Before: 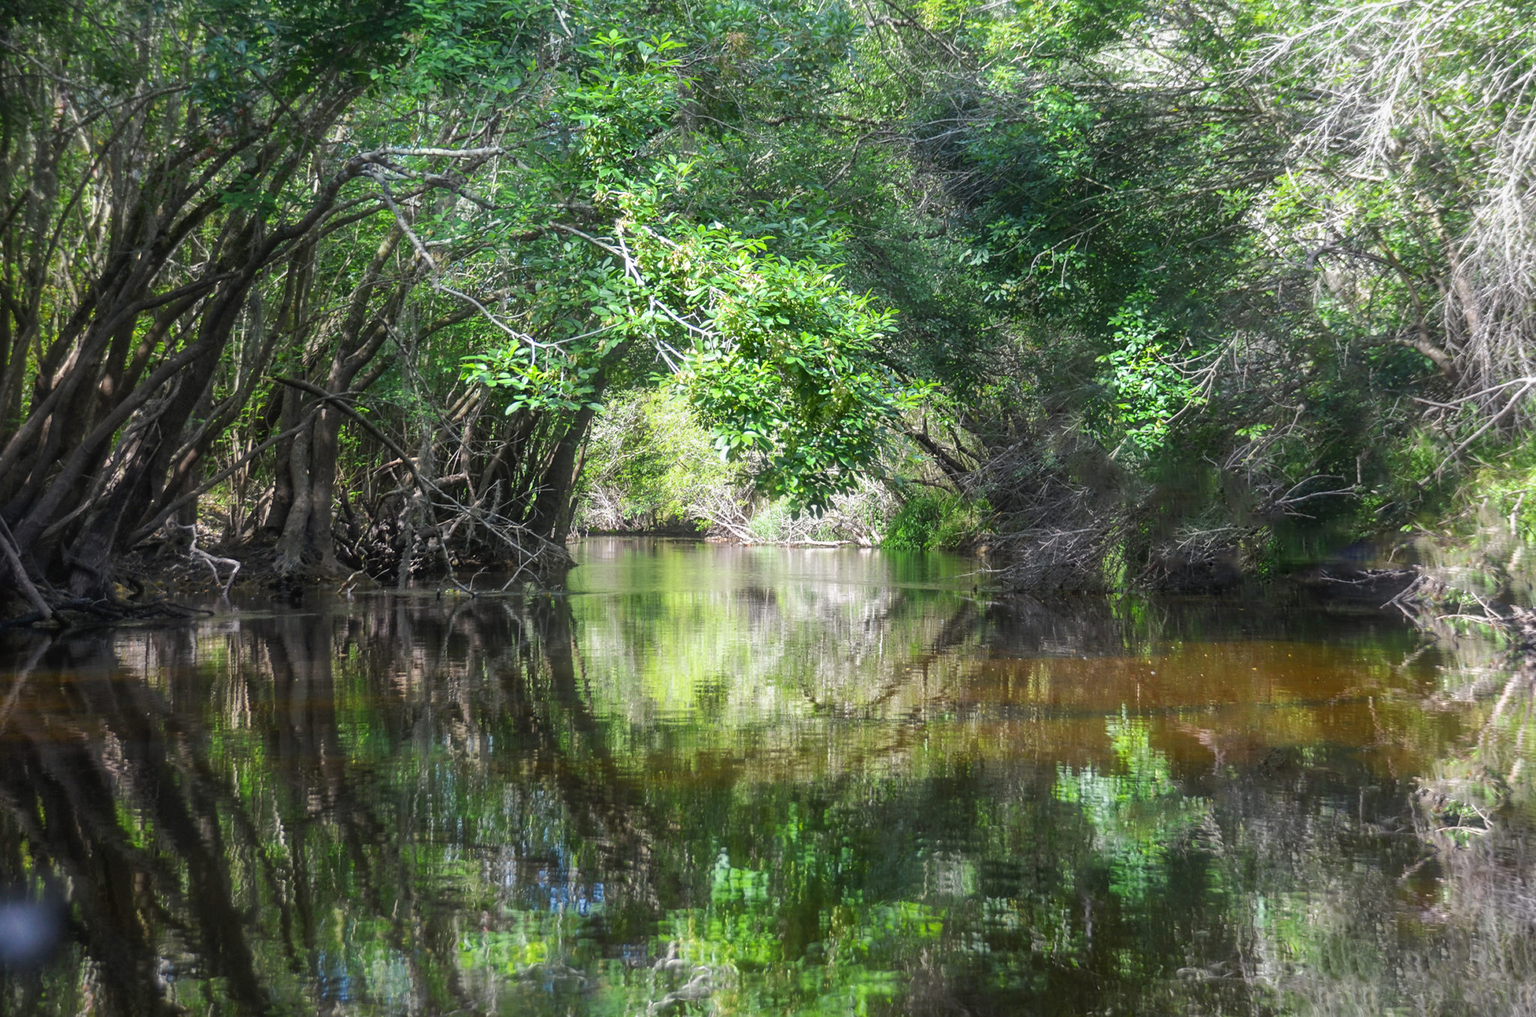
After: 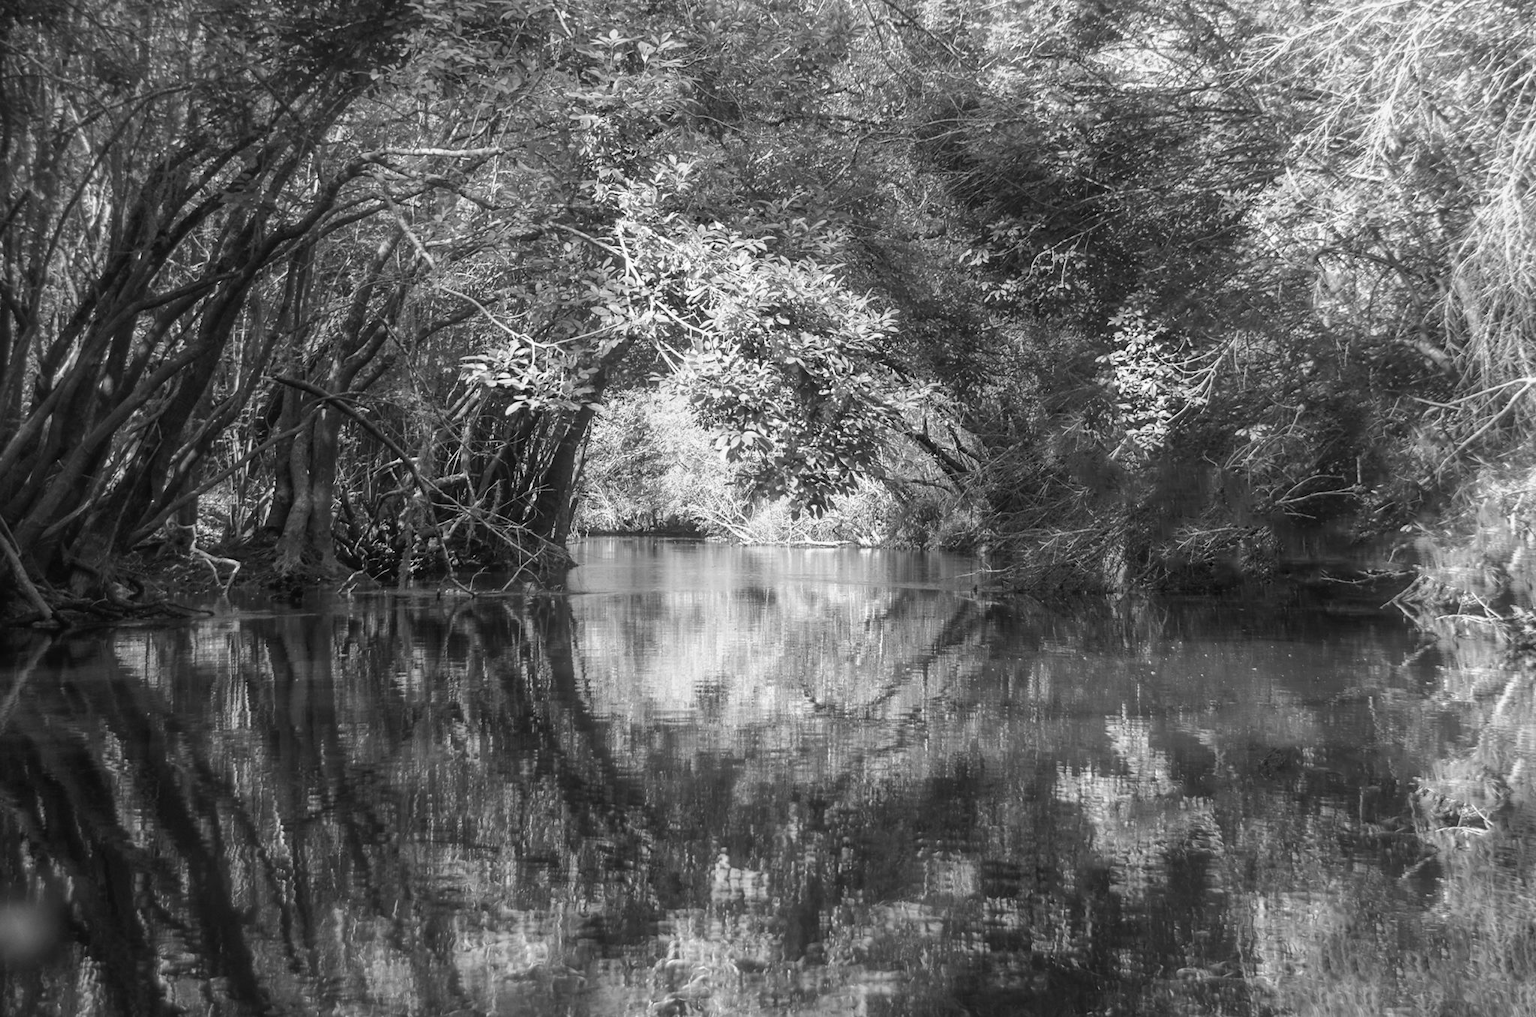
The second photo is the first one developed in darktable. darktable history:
monochrome: a -6.99, b 35.61, size 1.4
